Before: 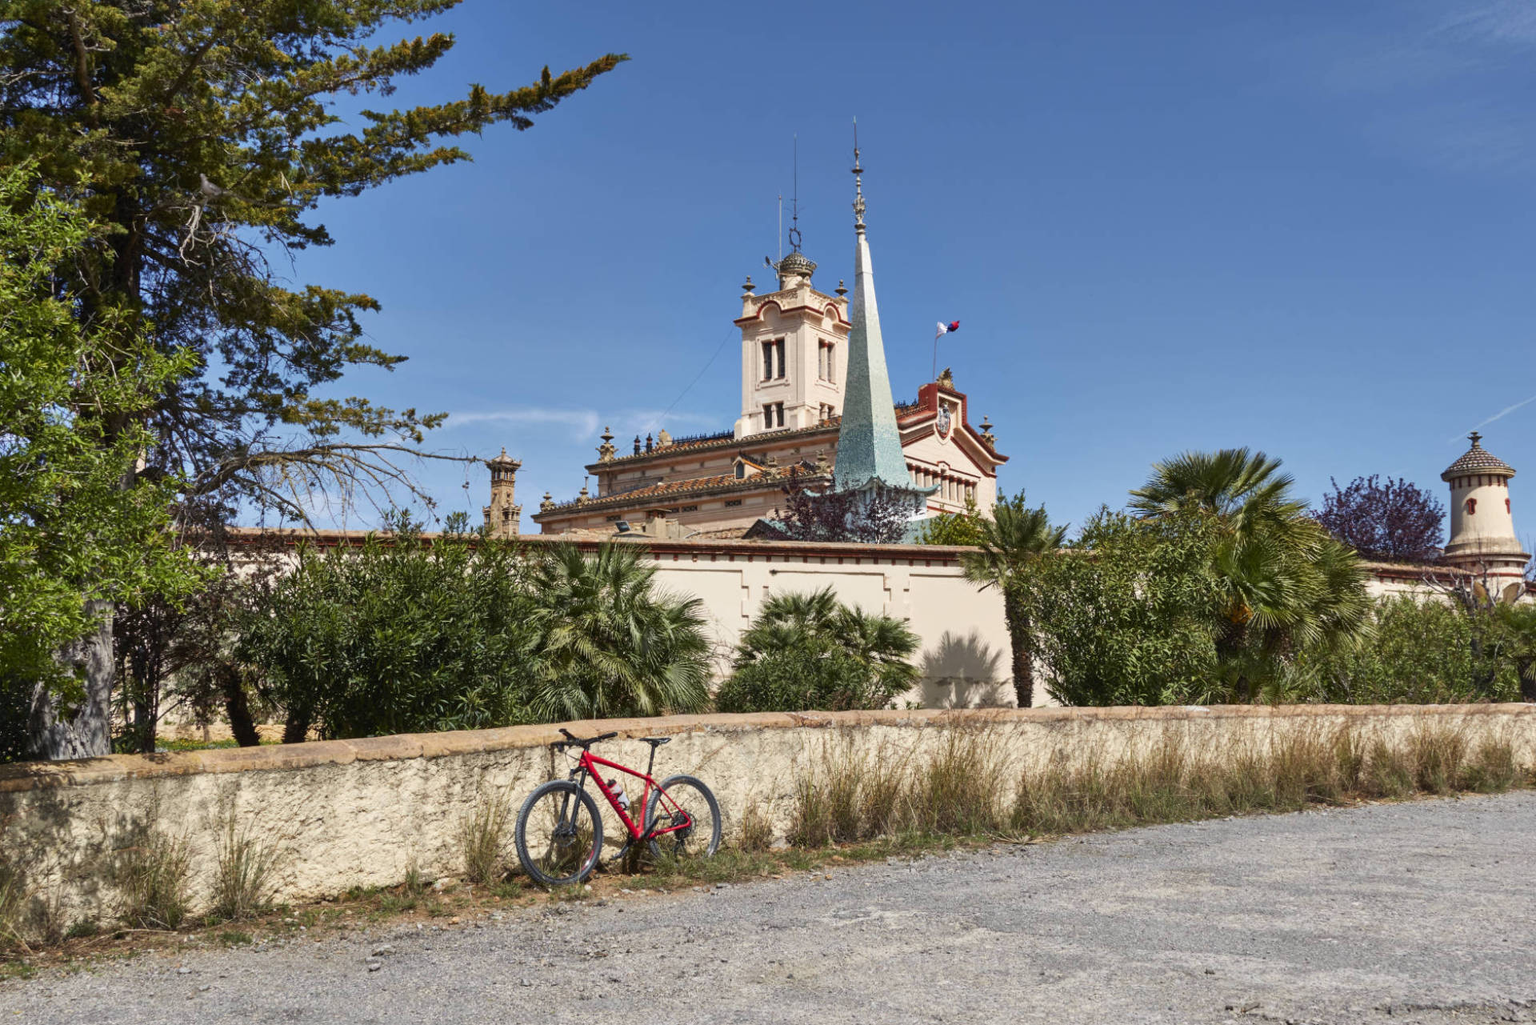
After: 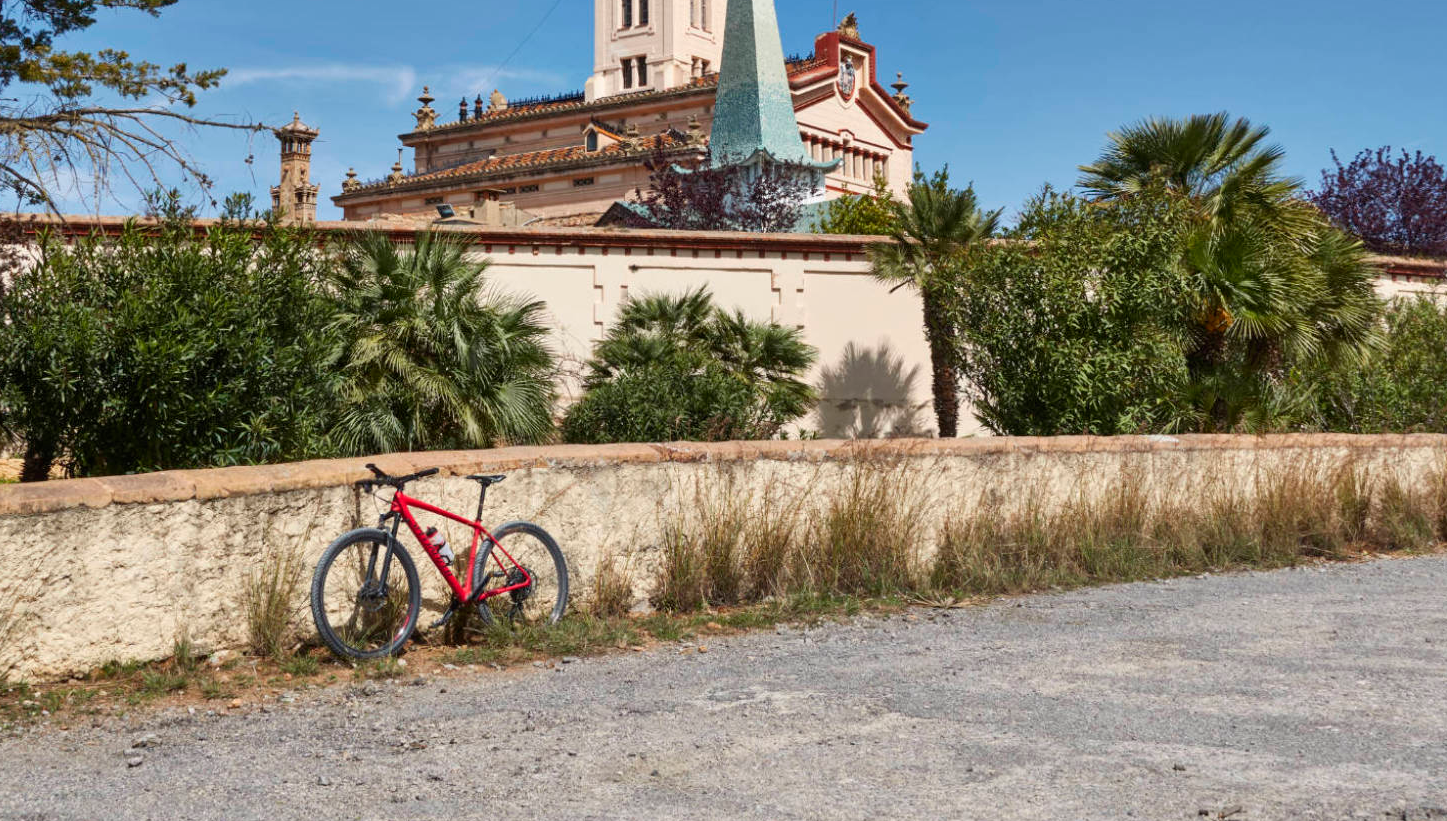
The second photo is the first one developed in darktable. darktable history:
crop and rotate: left 17.35%, top 34.911%, right 7.279%, bottom 0.969%
